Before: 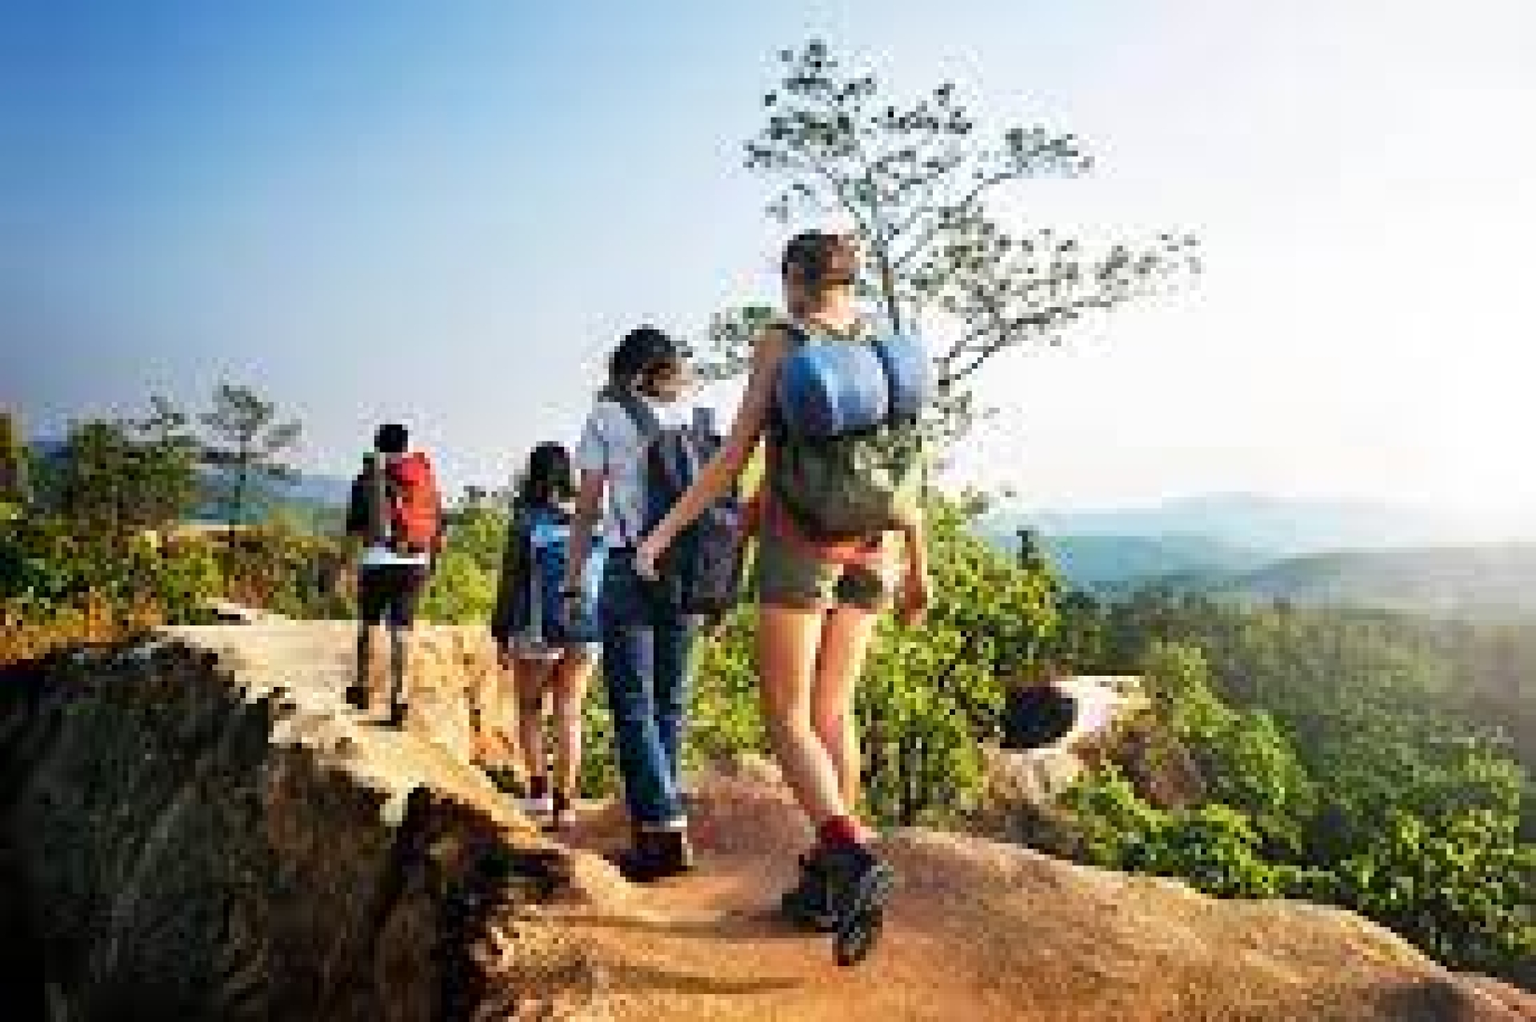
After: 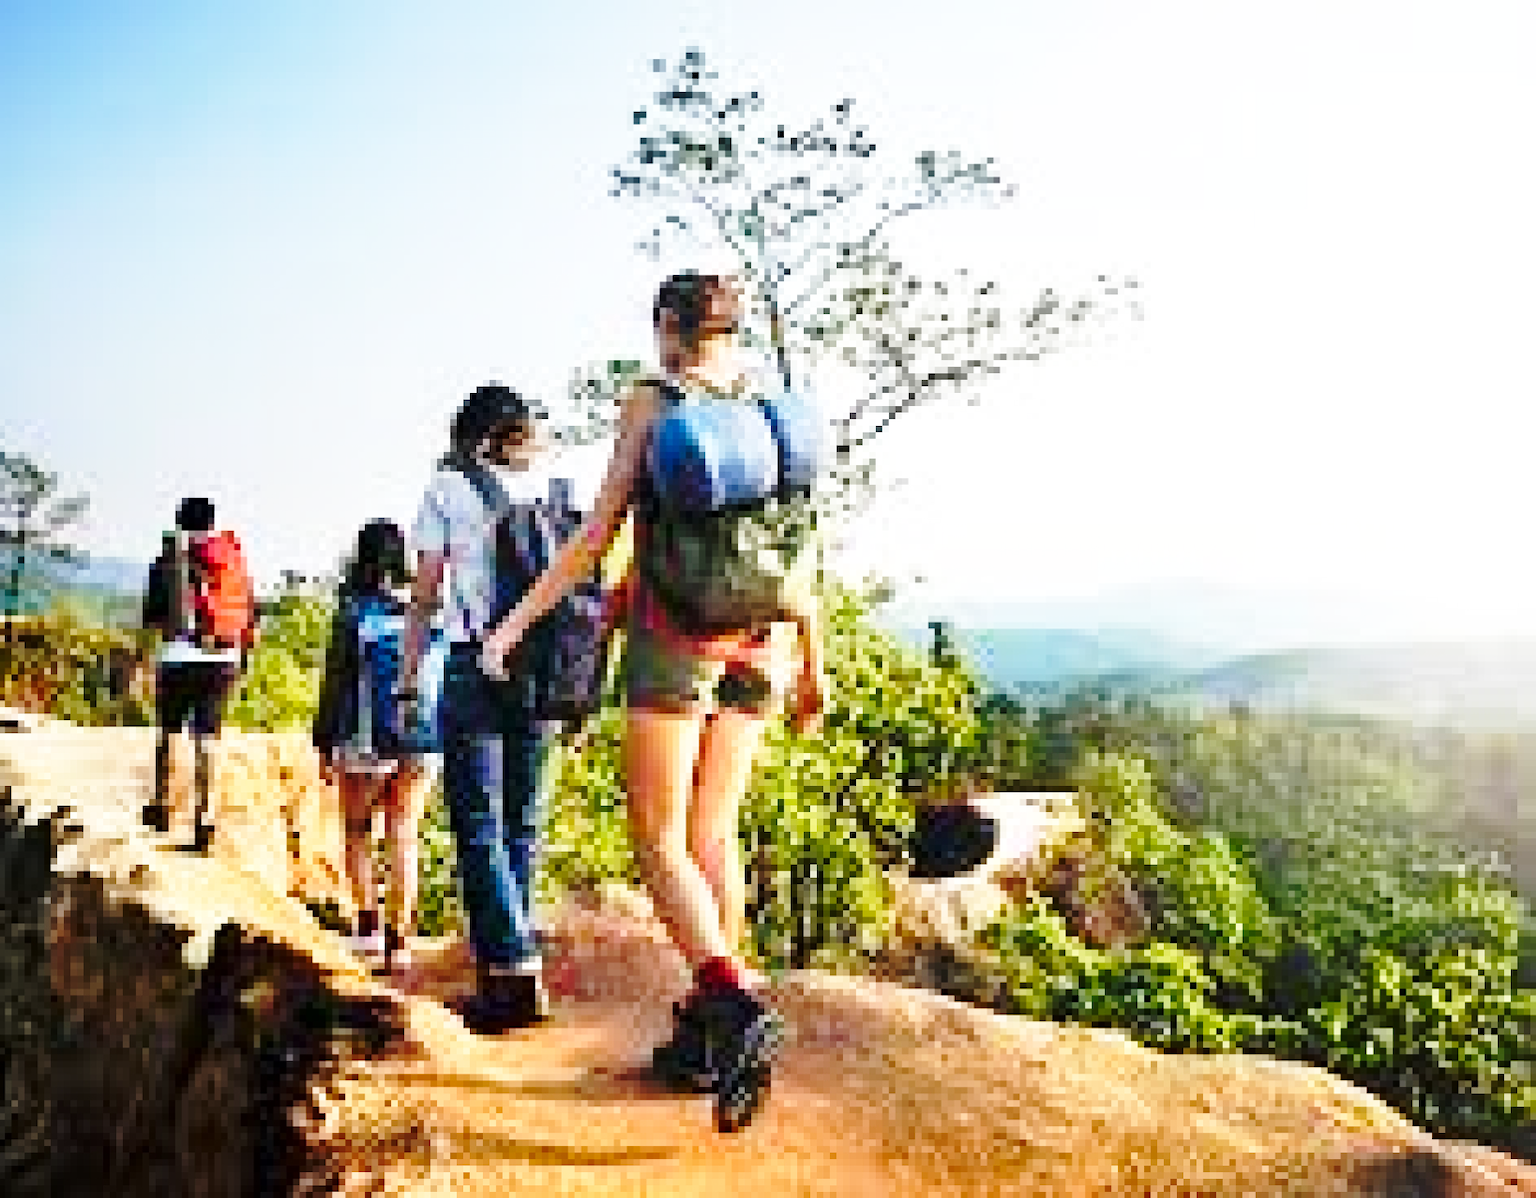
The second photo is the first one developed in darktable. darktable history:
base curve: curves: ch0 [(0, 0) (0.036, 0.037) (0.121, 0.228) (0.46, 0.76) (0.859, 0.983) (1, 1)], preserve colors none
exposure: compensate highlight preservation false
crop and rotate: left 14.673%
